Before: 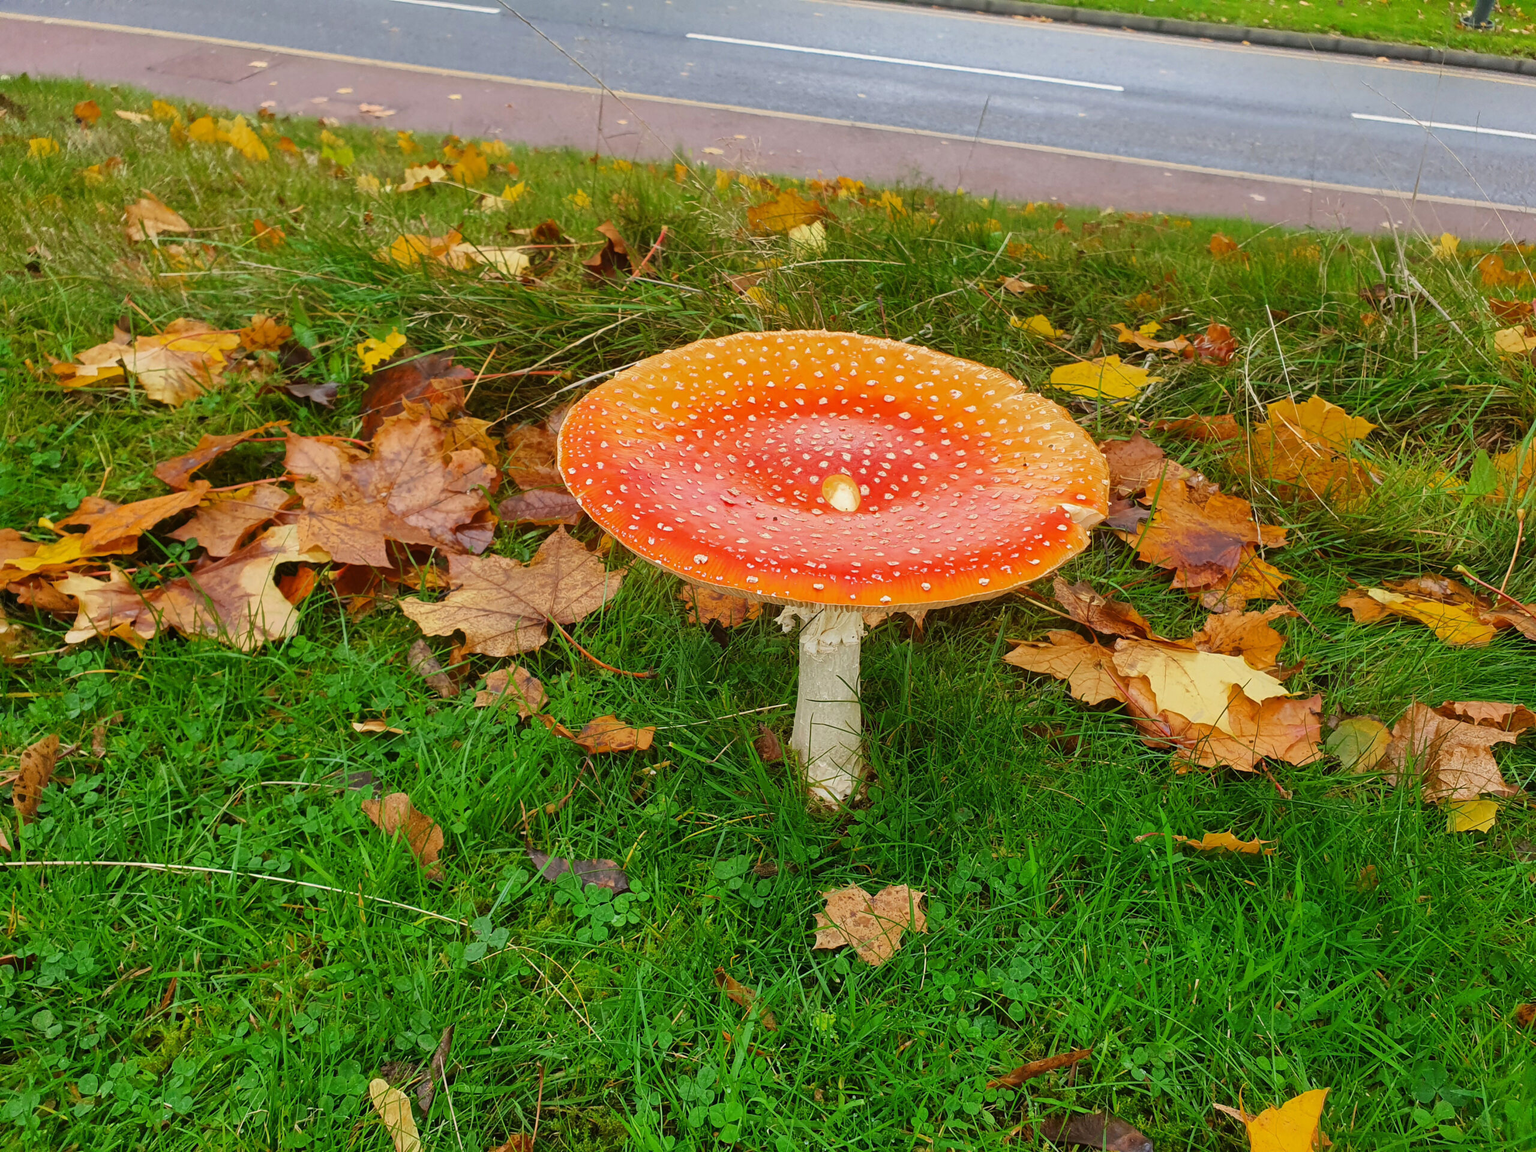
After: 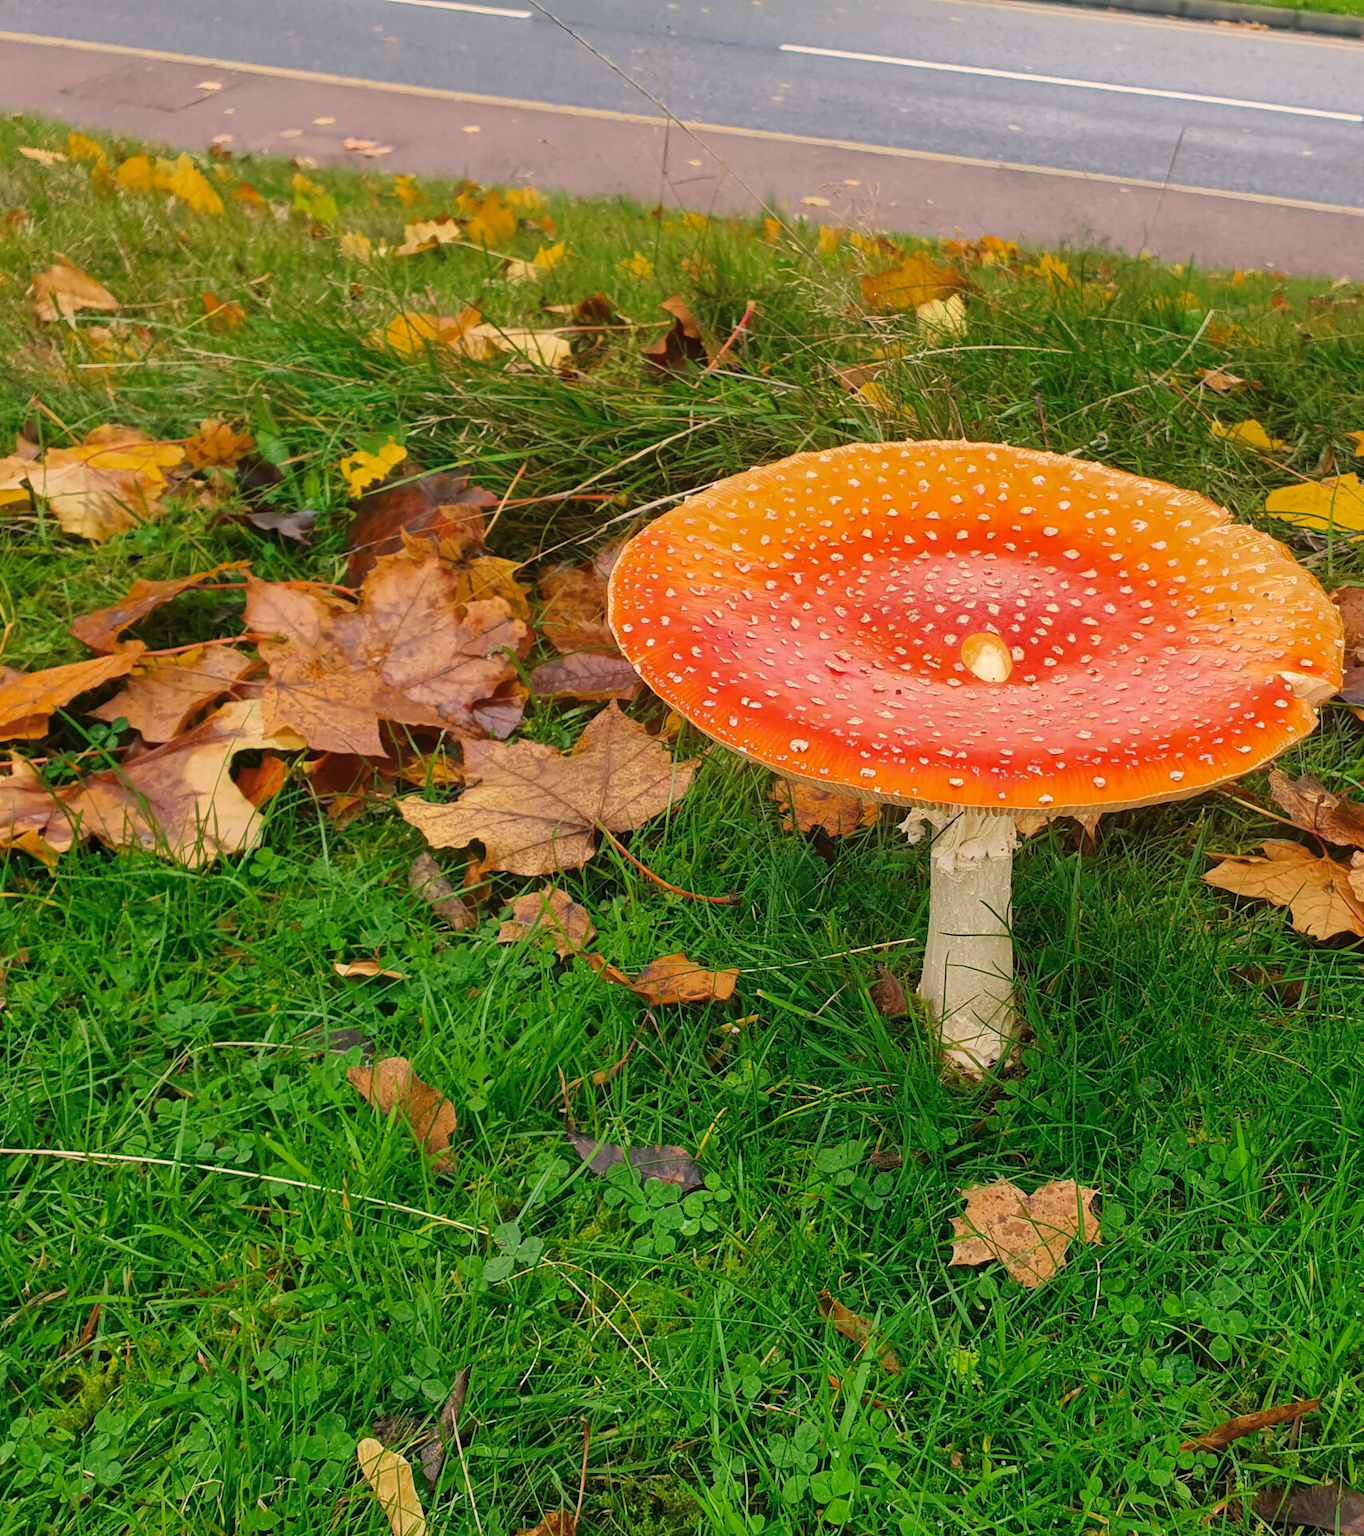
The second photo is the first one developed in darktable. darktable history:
color balance rgb: shadows lift › chroma 5.41%, shadows lift › hue 240°, highlights gain › chroma 3.74%, highlights gain › hue 60°, saturation formula JzAzBz (2021)
crop and rotate: left 6.617%, right 26.717%
